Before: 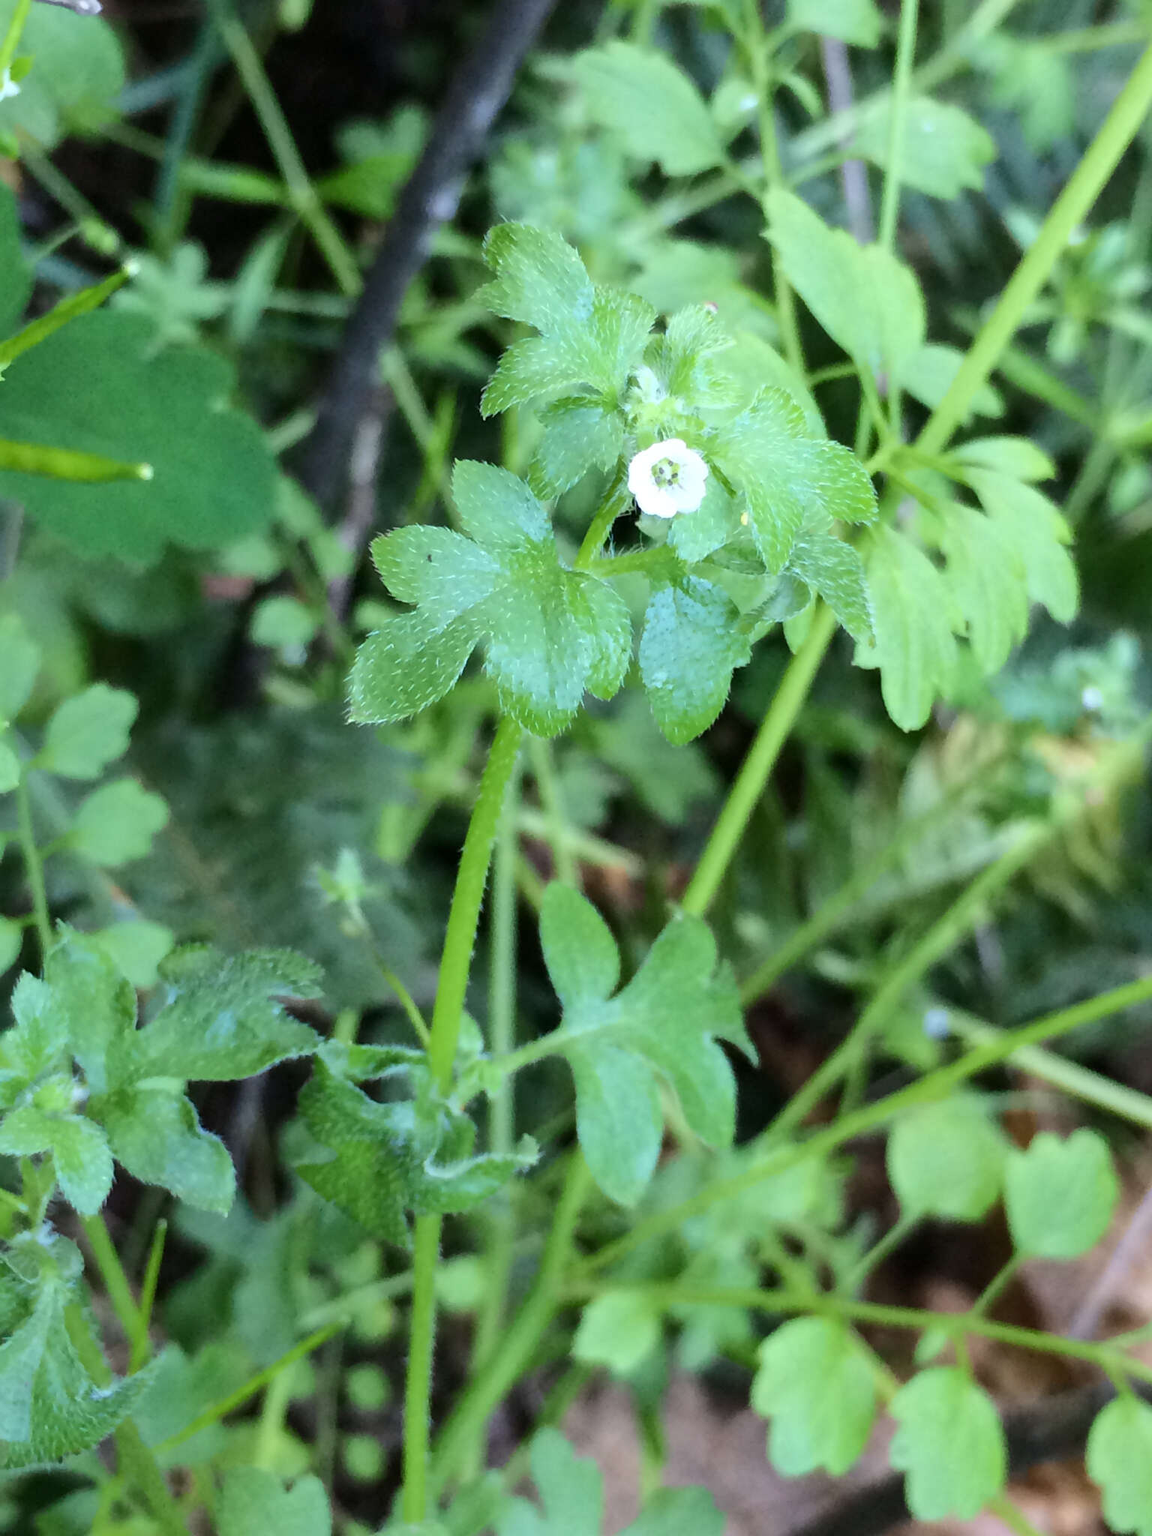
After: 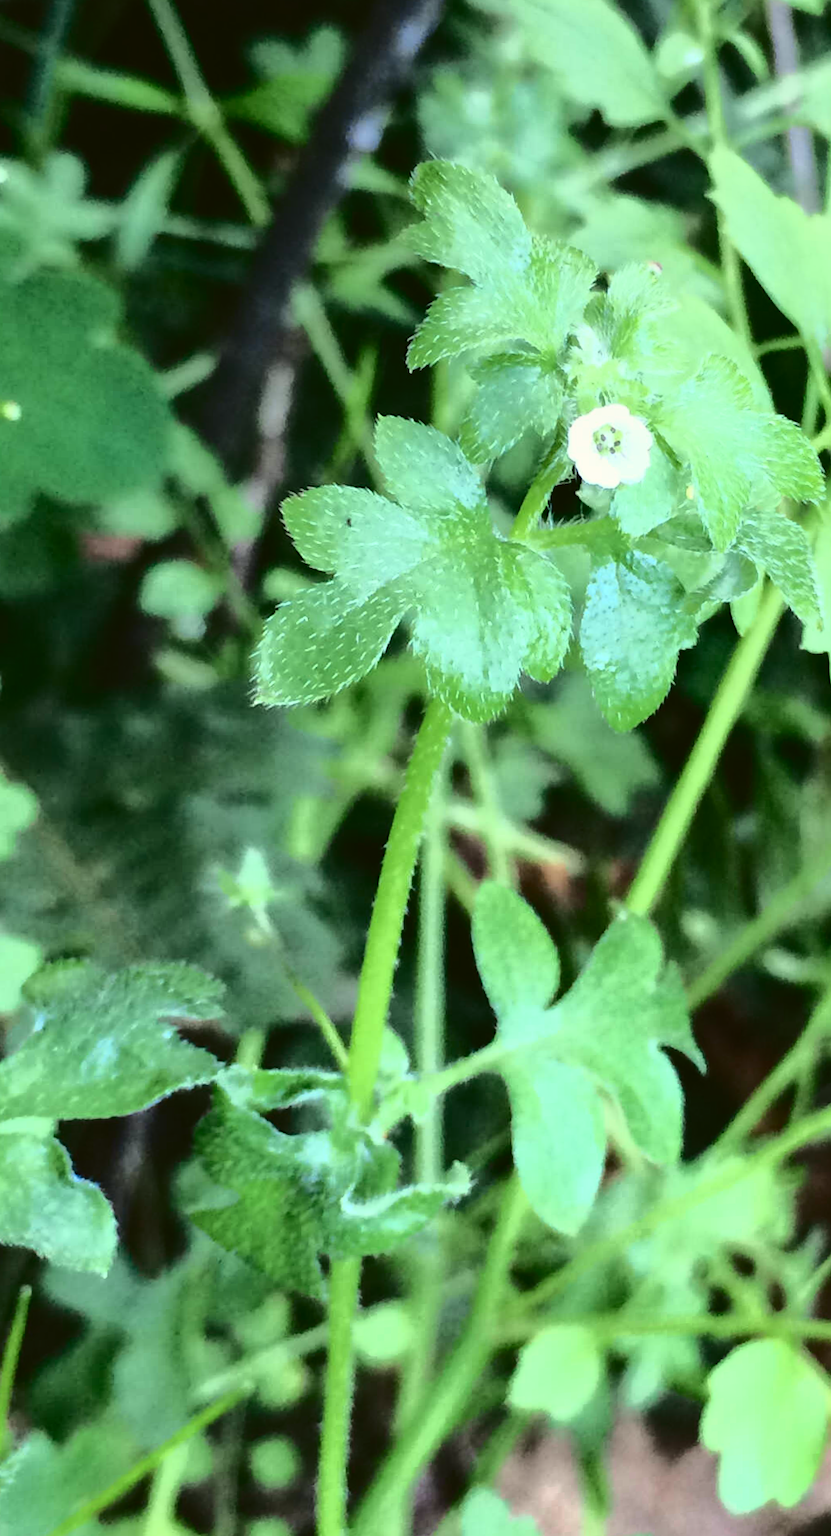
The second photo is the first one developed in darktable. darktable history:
rotate and perspective: rotation -0.013°, lens shift (vertical) -0.027, lens shift (horizontal) 0.178, crop left 0.016, crop right 0.989, crop top 0.082, crop bottom 0.918
graduated density: on, module defaults
tone equalizer: -8 EV -0.417 EV, -7 EV -0.389 EV, -6 EV -0.333 EV, -5 EV -0.222 EV, -3 EV 0.222 EV, -2 EV 0.333 EV, -1 EV 0.389 EV, +0 EV 0.417 EV, edges refinement/feathering 500, mask exposure compensation -1.57 EV, preserve details no
crop and rotate: left 13.409%, right 19.924%
tone curve: curves: ch0 [(0, 0.039) (0.194, 0.159) (0.469, 0.544) (0.693, 0.77) (0.751, 0.871) (1, 1)]; ch1 [(0, 0) (0.508, 0.506) (0.547, 0.563) (0.592, 0.631) (0.715, 0.706) (1, 1)]; ch2 [(0, 0) (0.243, 0.175) (0.362, 0.301) (0.492, 0.515) (0.544, 0.557) (0.595, 0.612) (0.631, 0.641) (1, 1)], color space Lab, independent channels, preserve colors none
